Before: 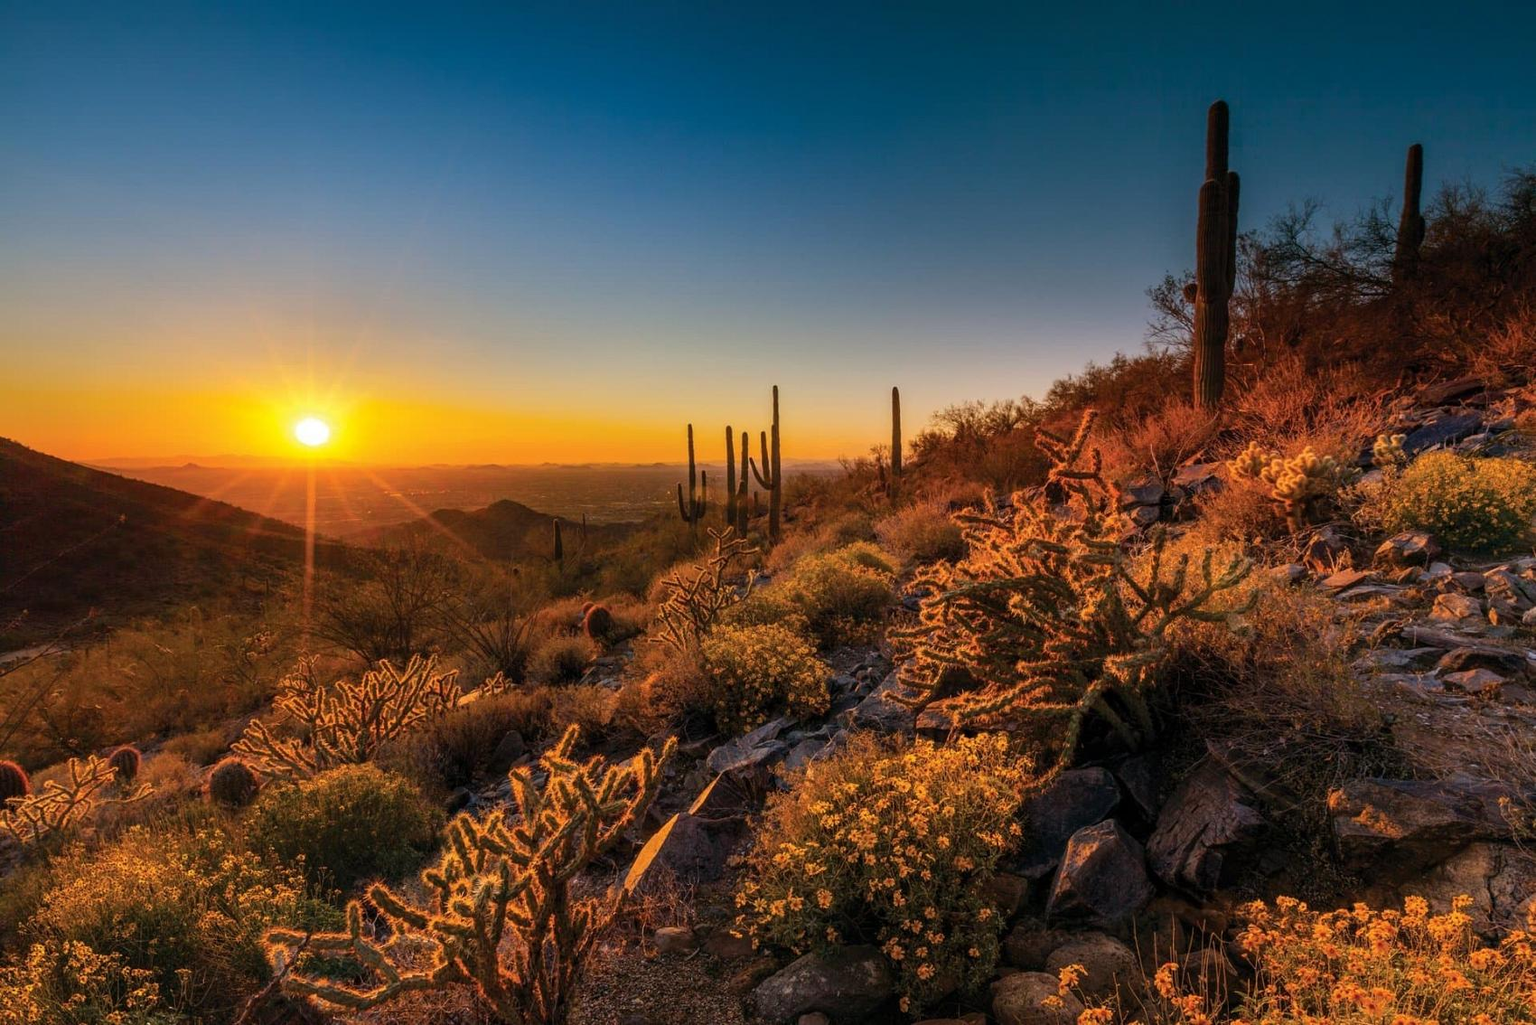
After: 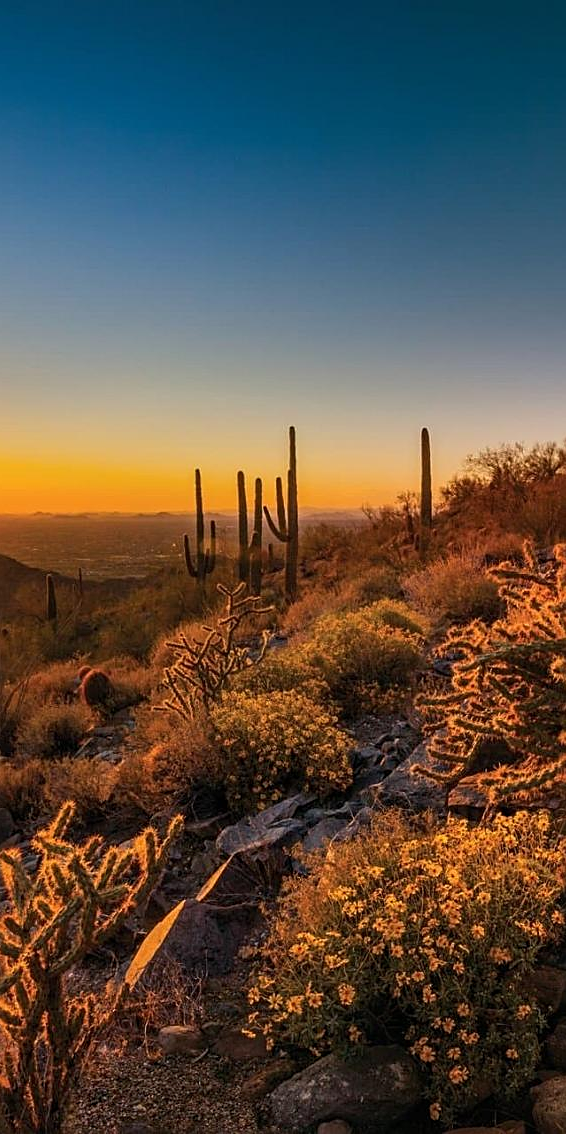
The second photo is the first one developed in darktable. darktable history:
crop: left 33.324%, right 33.37%
sharpen: on, module defaults
